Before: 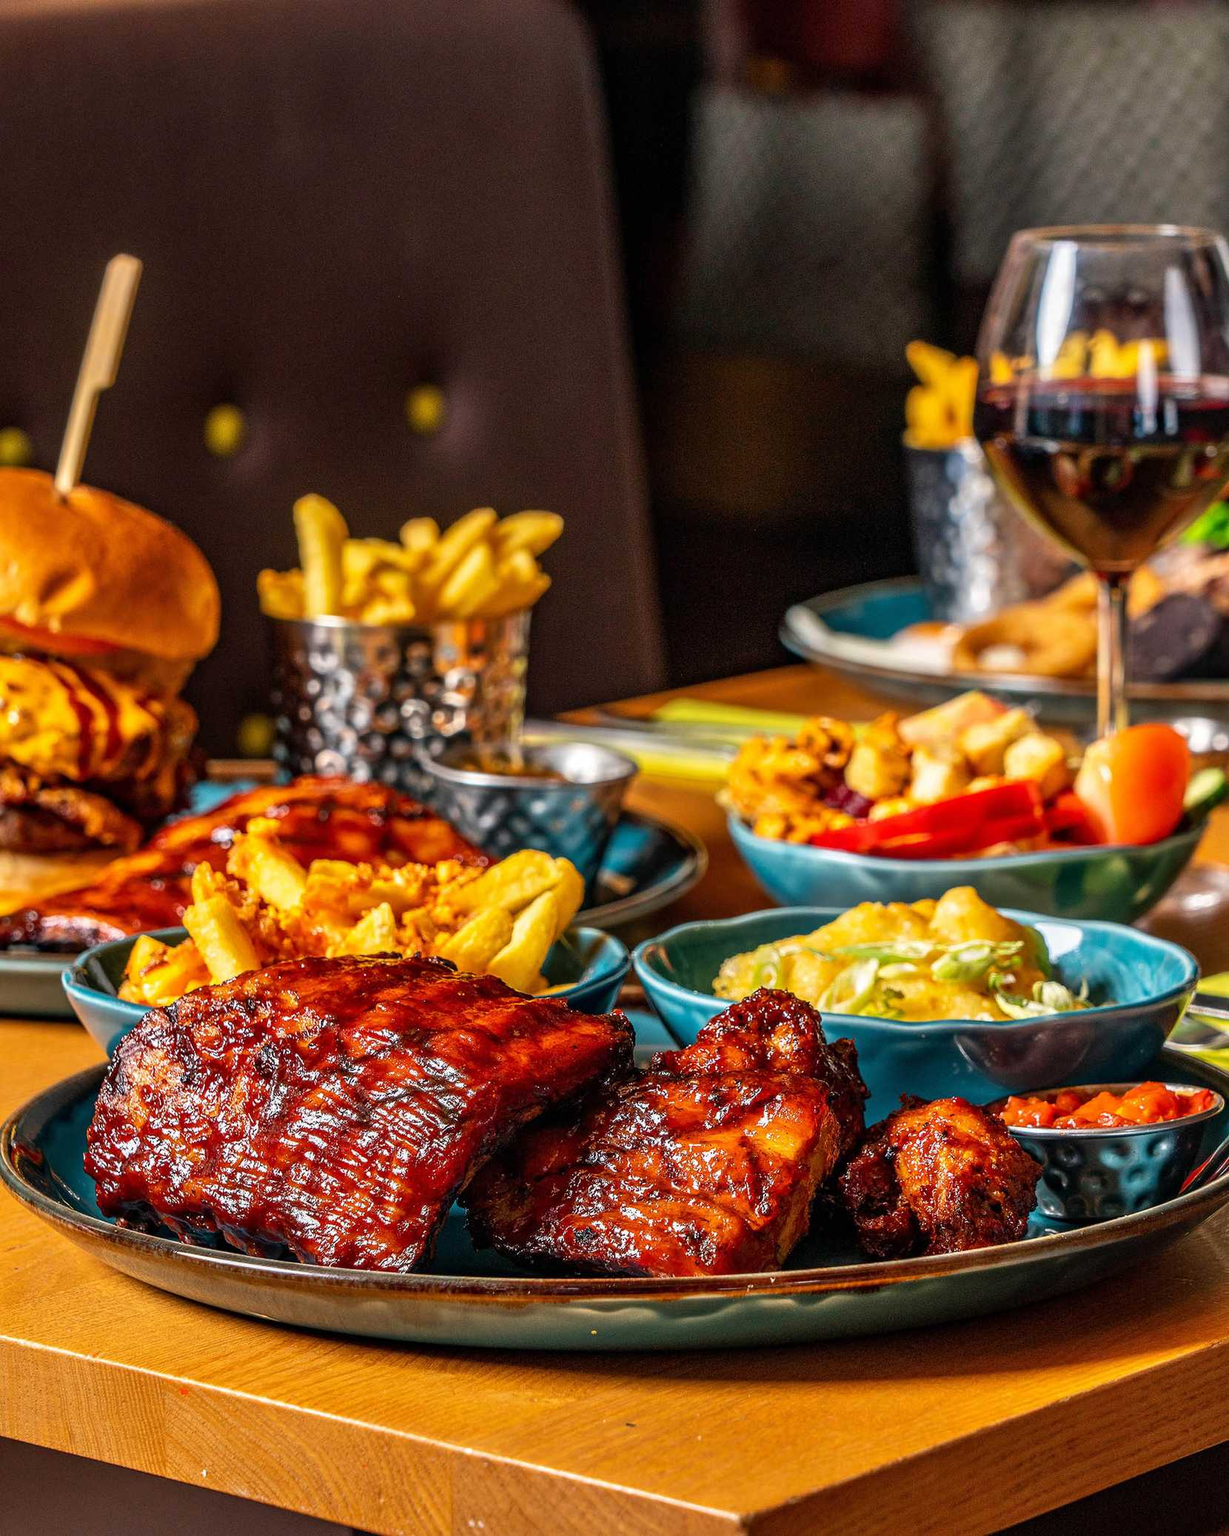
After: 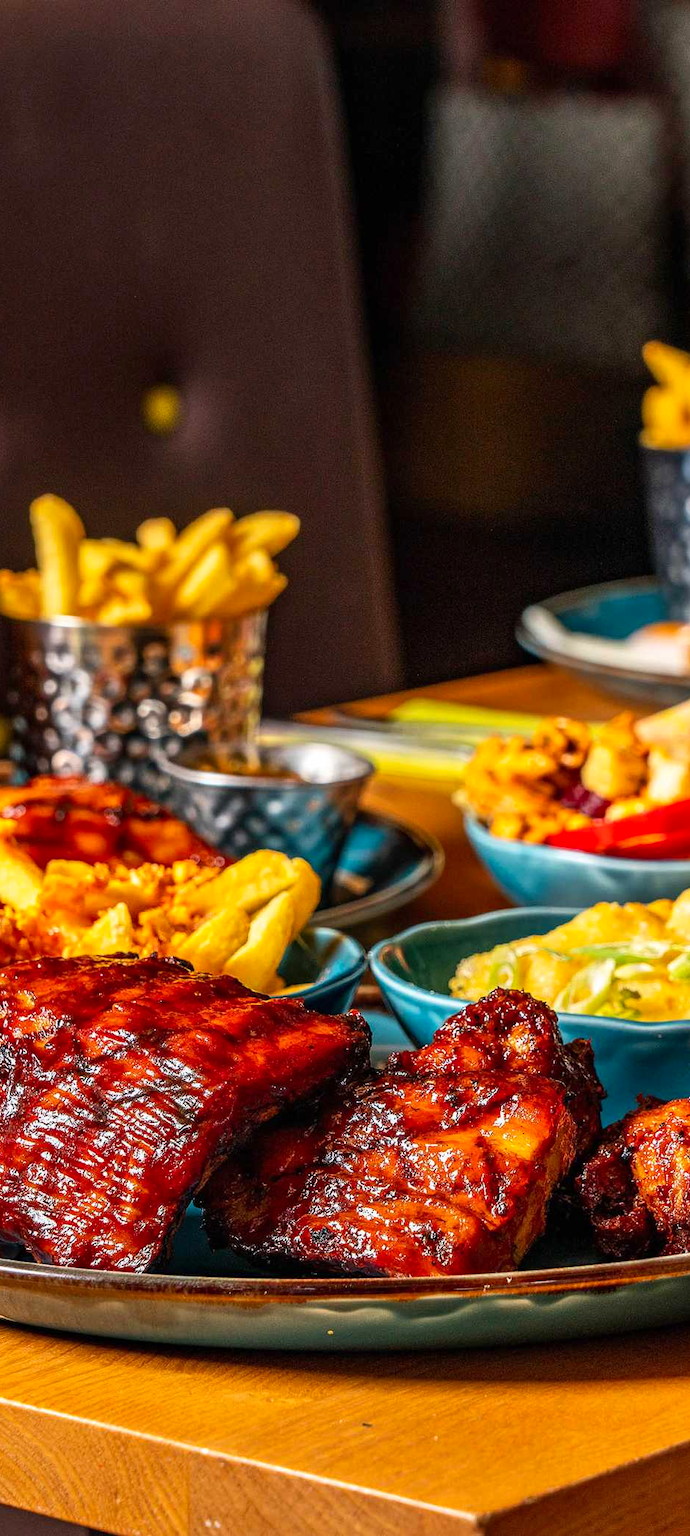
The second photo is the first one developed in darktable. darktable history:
crop: left 21.496%, right 22.254%
contrast brightness saturation: contrast 0.1, brightness 0.03, saturation 0.09
